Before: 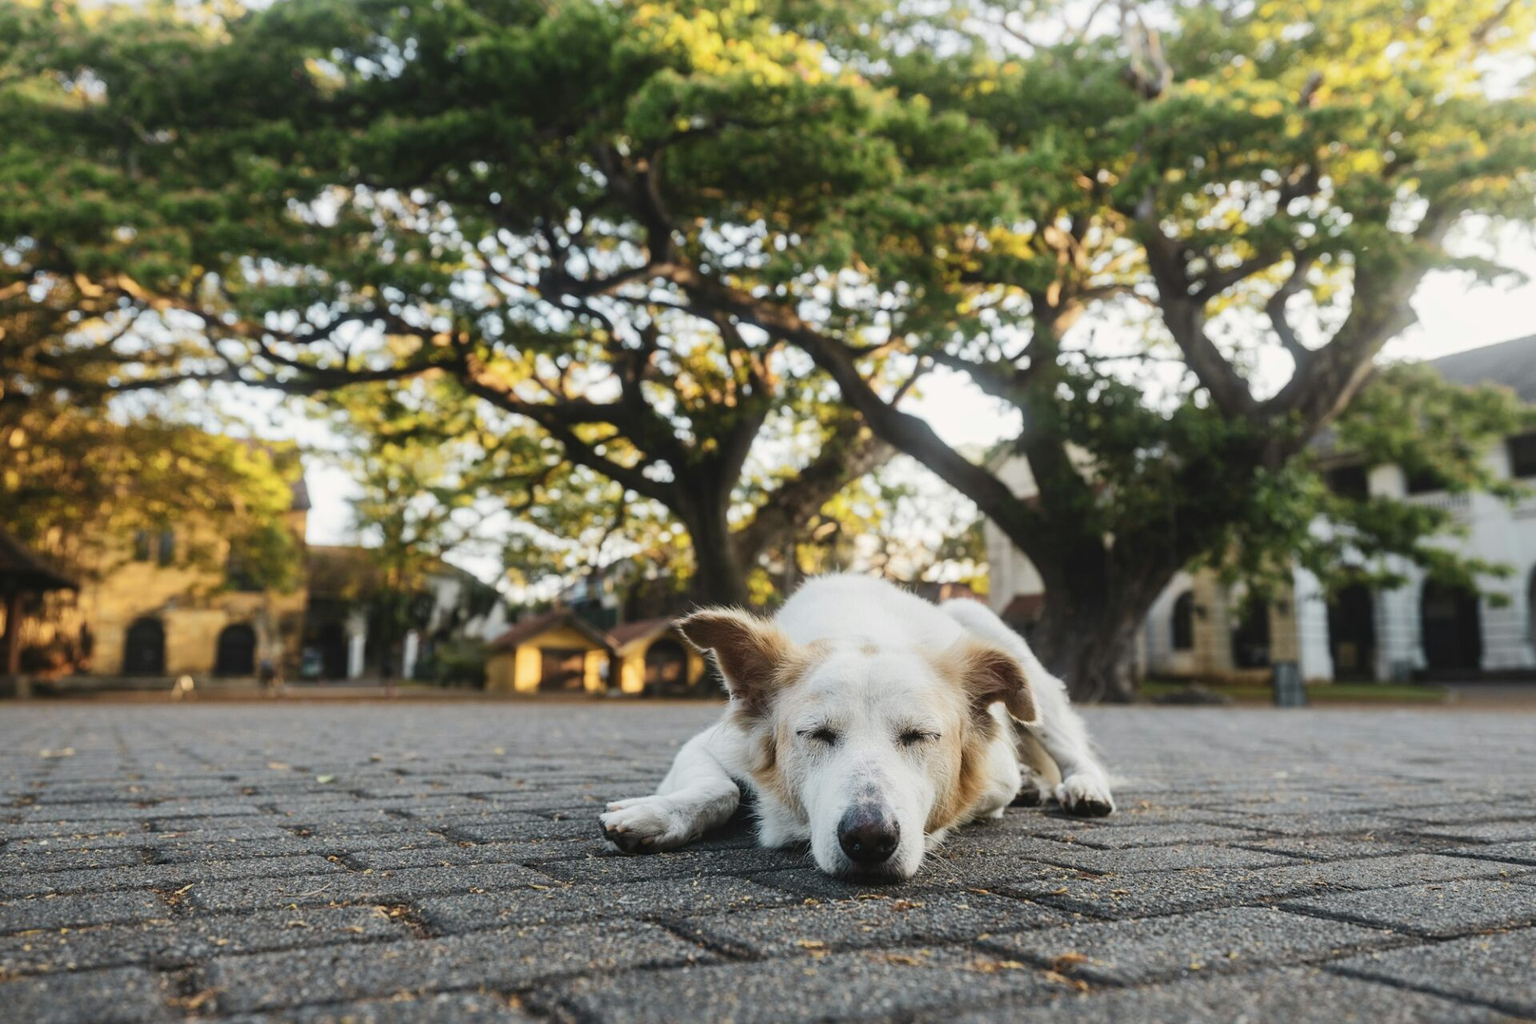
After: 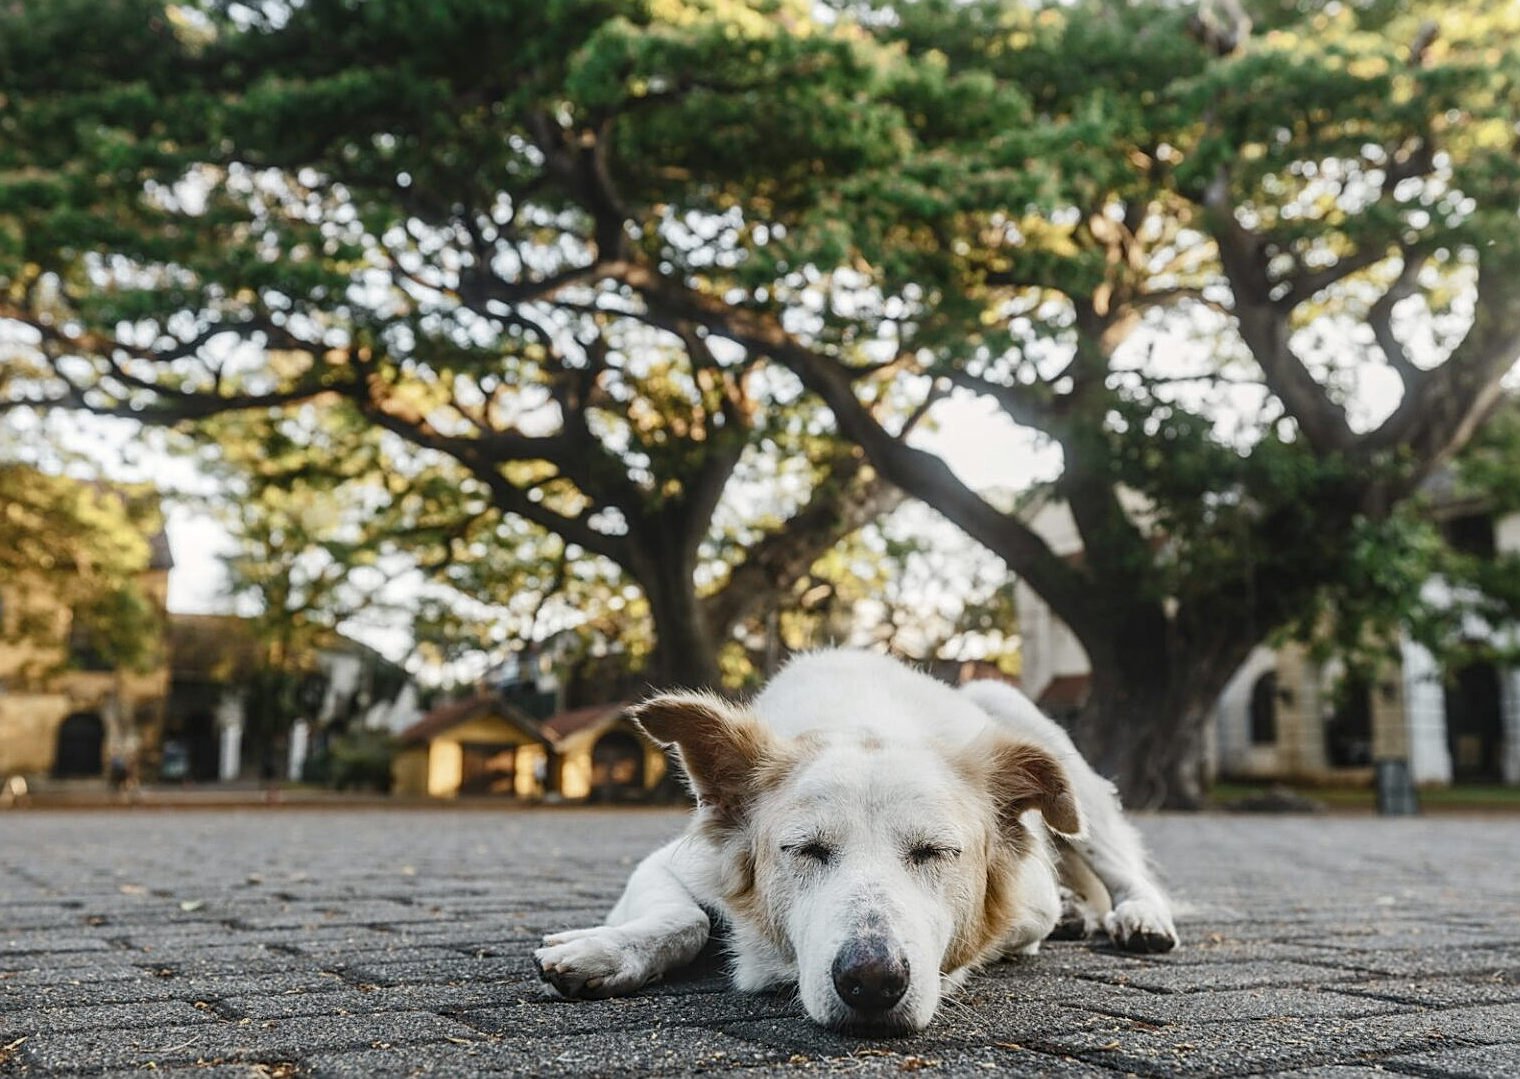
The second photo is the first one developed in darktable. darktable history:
sharpen: on, module defaults
local contrast: on, module defaults
color balance rgb: perceptual saturation grading › global saturation 20%, perceptual saturation grading › highlights -25%, perceptual saturation grading › shadows 25%
crop: left 11.225%, top 5.381%, right 9.565%, bottom 10.314%
color zones: curves: ch0 [(0, 0.5) (0.125, 0.4) (0.25, 0.5) (0.375, 0.4) (0.5, 0.4) (0.625, 0.6) (0.75, 0.6) (0.875, 0.5)]; ch1 [(0, 0.35) (0.125, 0.45) (0.25, 0.35) (0.375, 0.35) (0.5, 0.35) (0.625, 0.35) (0.75, 0.45) (0.875, 0.35)]; ch2 [(0, 0.6) (0.125, 0.5) (0.25, 0.5) (0.375, 0.6) (0.5, 0.6) (0.625, 0.5) (0.75, 0.5) (0.875, 0.5)]
